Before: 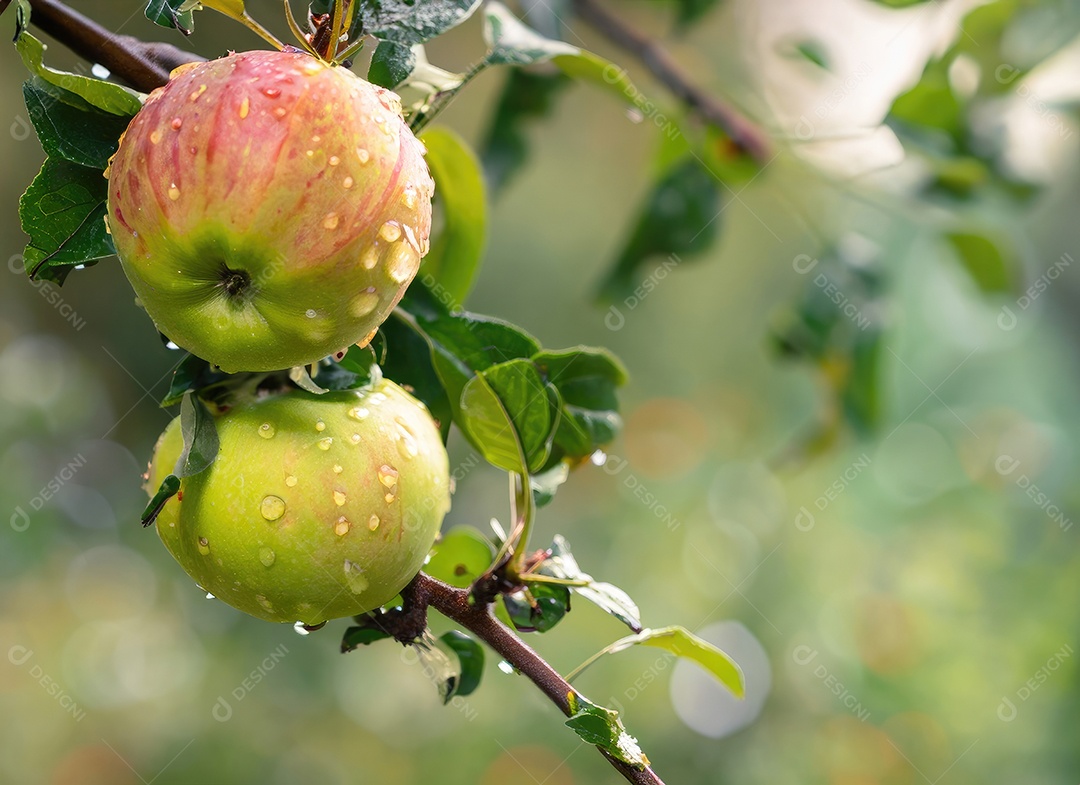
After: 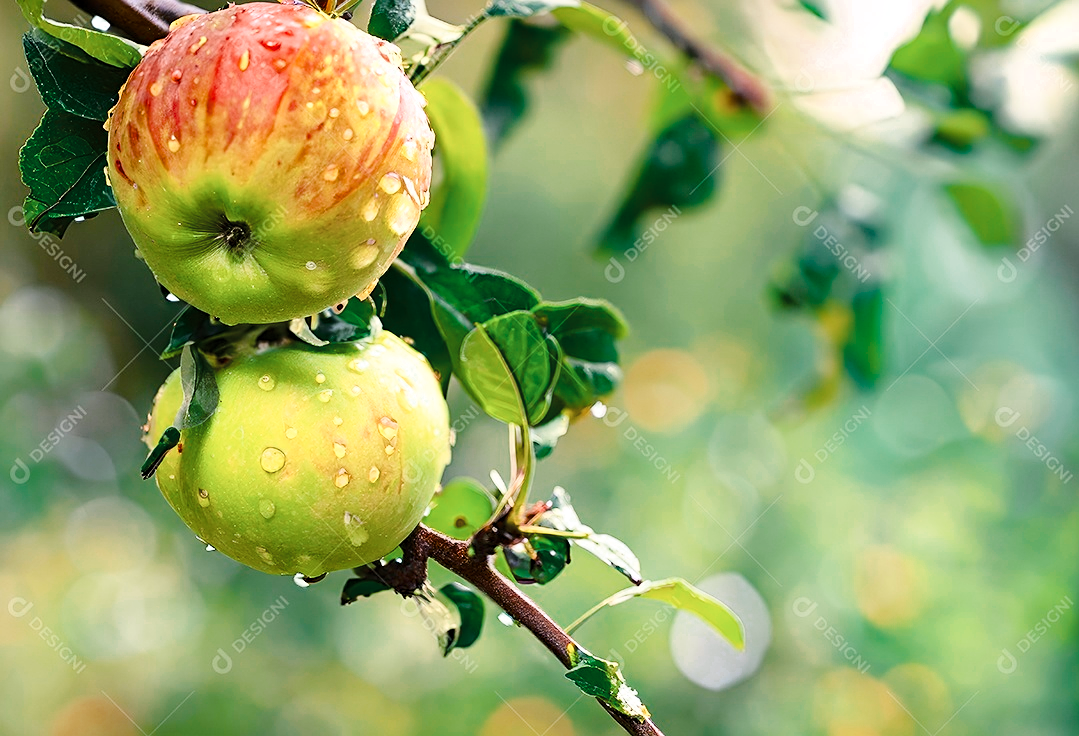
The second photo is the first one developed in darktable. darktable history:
sharpen: on, module defaults
base curve: curves: ch0 [(0, 0) (0.036, 0.037) (0.121, 0.228) (0.46, 0.76) (0.859, 0.983) (1, 1)]
exposure: compensate exposure bias true, compensate highlight preservation false
crop and rotate: top 6.158%
color zones: curves: ch0 [(0, 0.5) (0.125, 0.4) (0.25, 0.5) (0.375, 0.4) (0.5, 0.4) (0.625, 0.6) (0.75, 0.6) (0.875, 0.5)]; ch1 [(0, 0.35) (0.125, 0.45) (0.25, 0.35) (0.375, 0.35) (0.5, 0.35) (0.625, 0.35) (0.75, 0.45) (0.875, 0.35)]; ch2 [(0, 0.6) (0.125, 0.5) (0.25, 0.5) (0.375, 0.6) (0.5, 0.6) (0.625, 0.5) (0.75, 0.5) (0.875, 0.5)]
haze removal: compatibility mode true, adaptive false
color balance rgb: linear chroma grading › global chroma 14.829%, perceptual saturation grading › global saturation 20%, perceptual saturation grading › highlights -24.984%, perceptual saturation grading › shadows 26.193%
